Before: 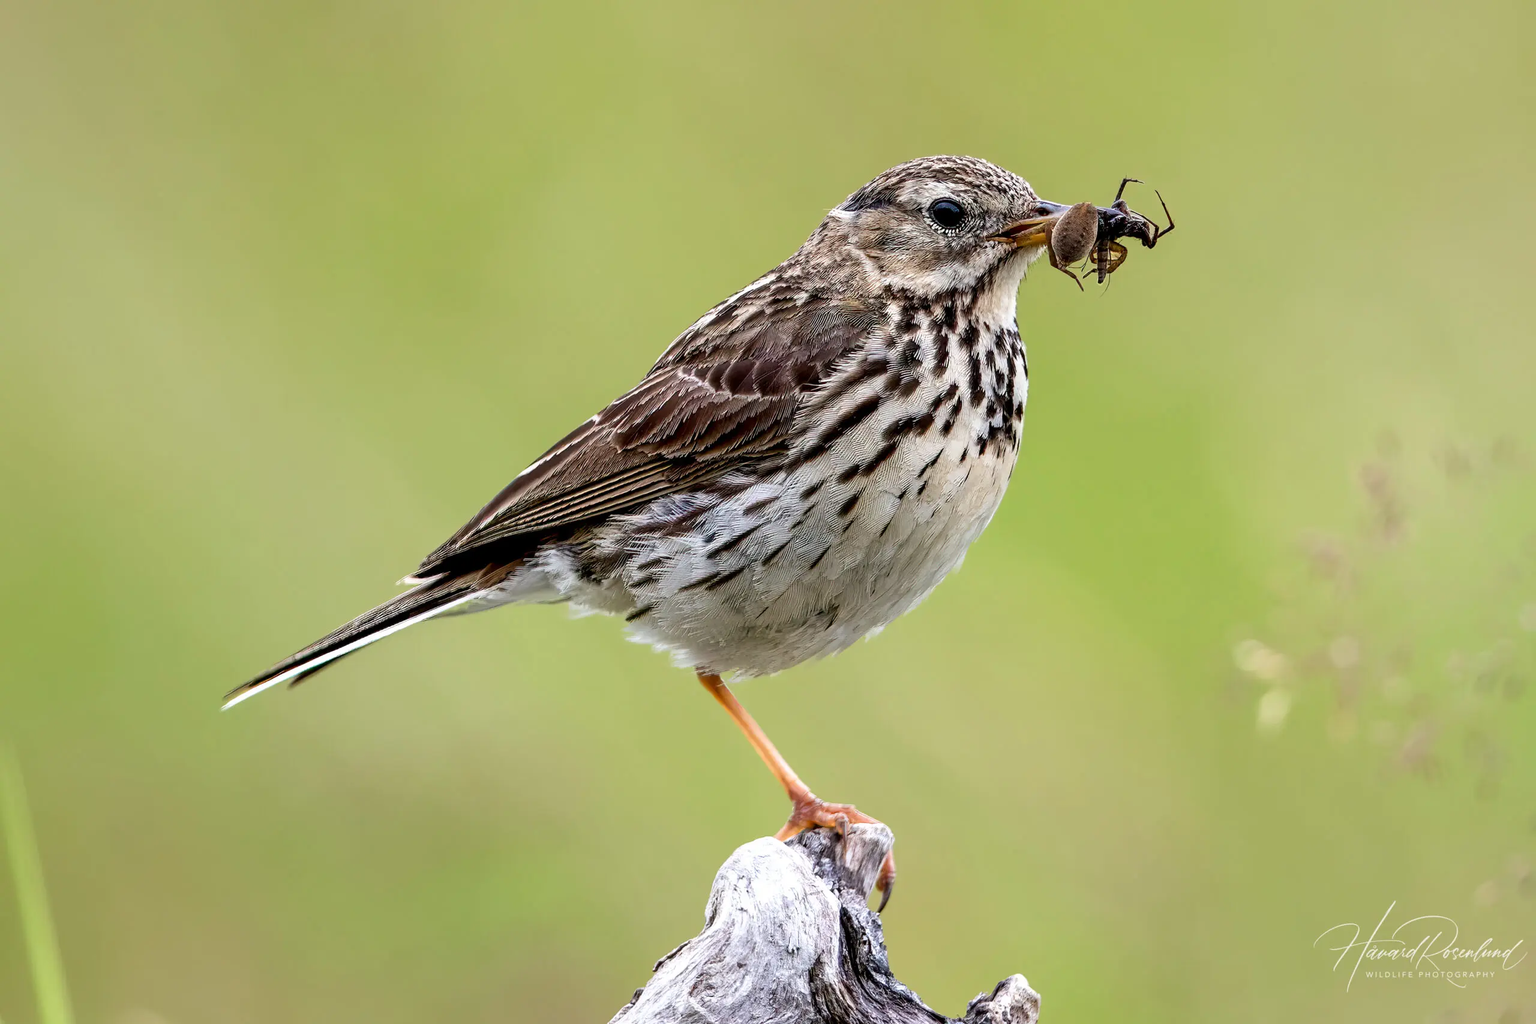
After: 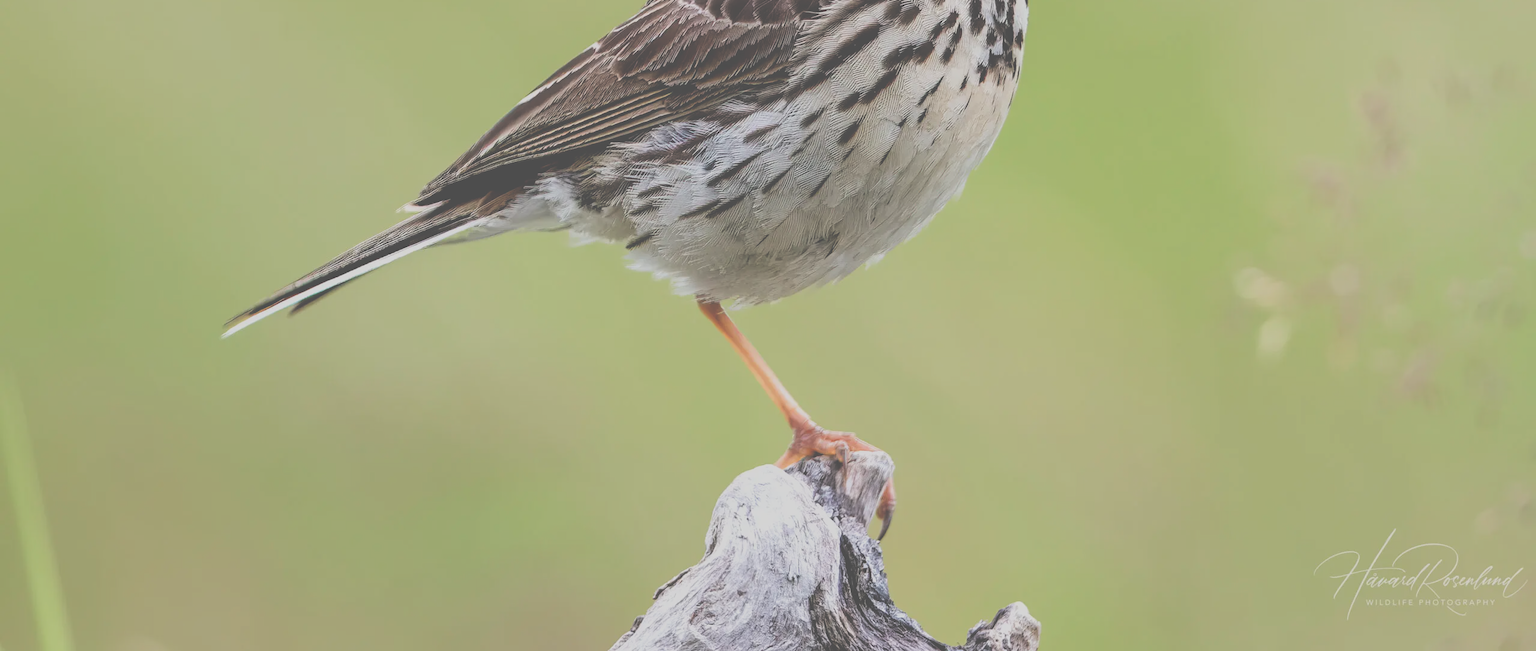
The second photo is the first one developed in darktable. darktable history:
tone equalizer: on, module defaults
exposure: black level correction -0.087, compensate highlight preservation false
filmic rgb: black relative exposure -7.65 EV, white relative exposure 4.56 EV, hardness 3.61
crop and rotate: top 36.435%
